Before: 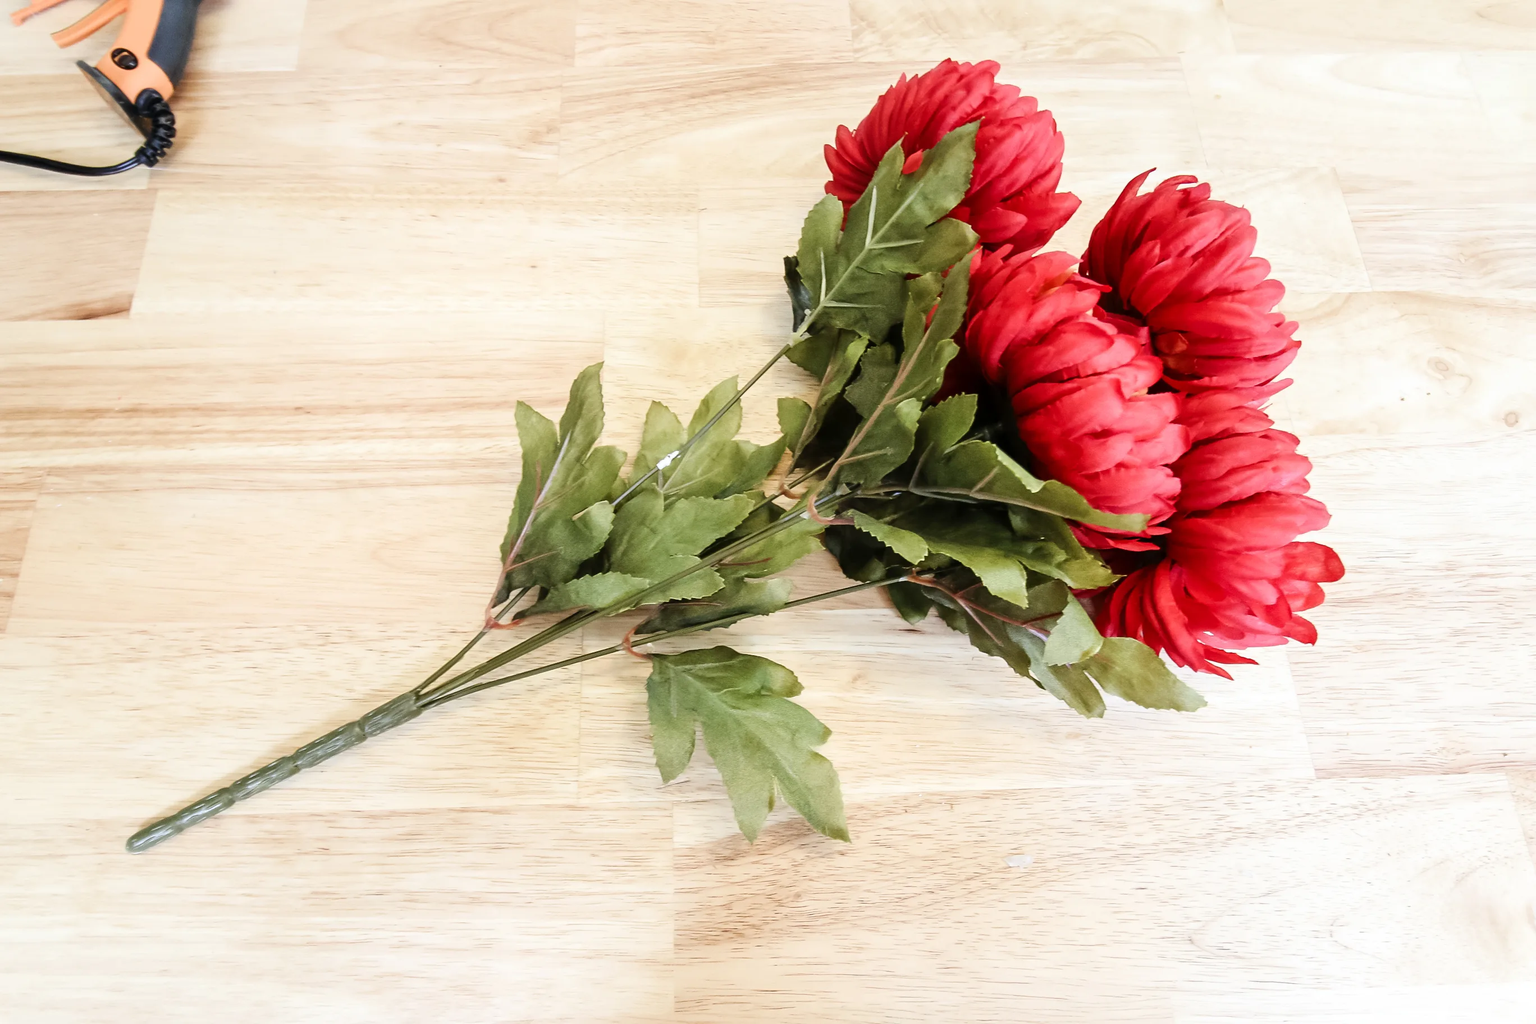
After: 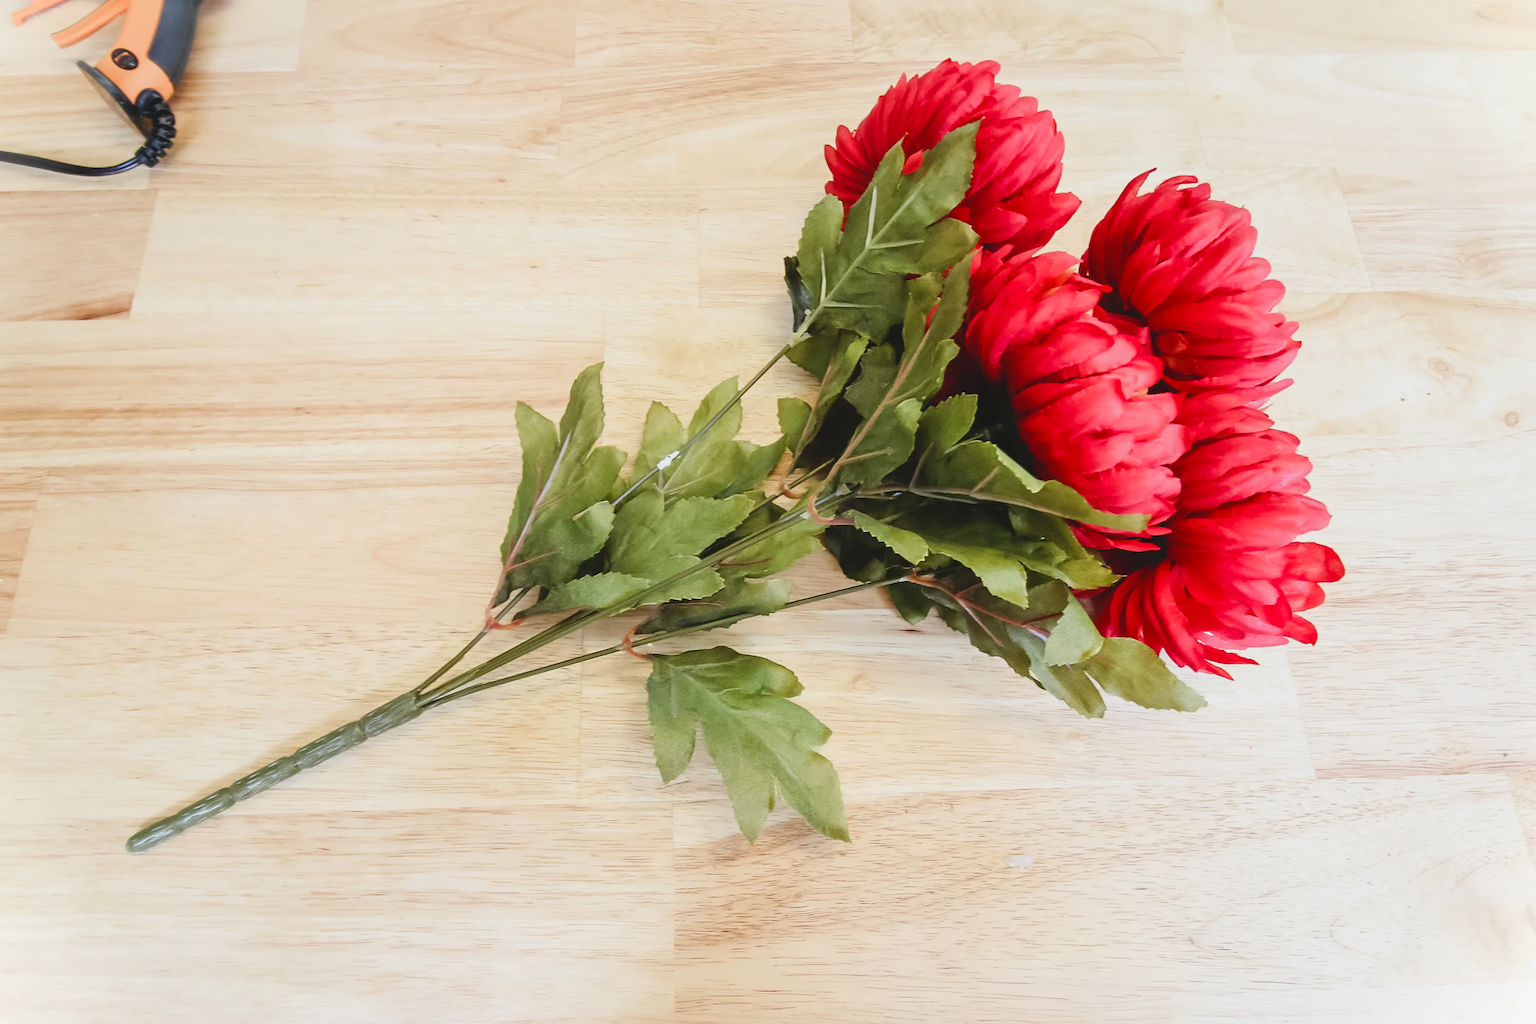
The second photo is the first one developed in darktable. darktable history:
lowpass: radius 0.1, contrast 0.85, saturation 1.1, unbound 0
vignetting: fall-off start 100%, brightness 0.3, saturation 0
